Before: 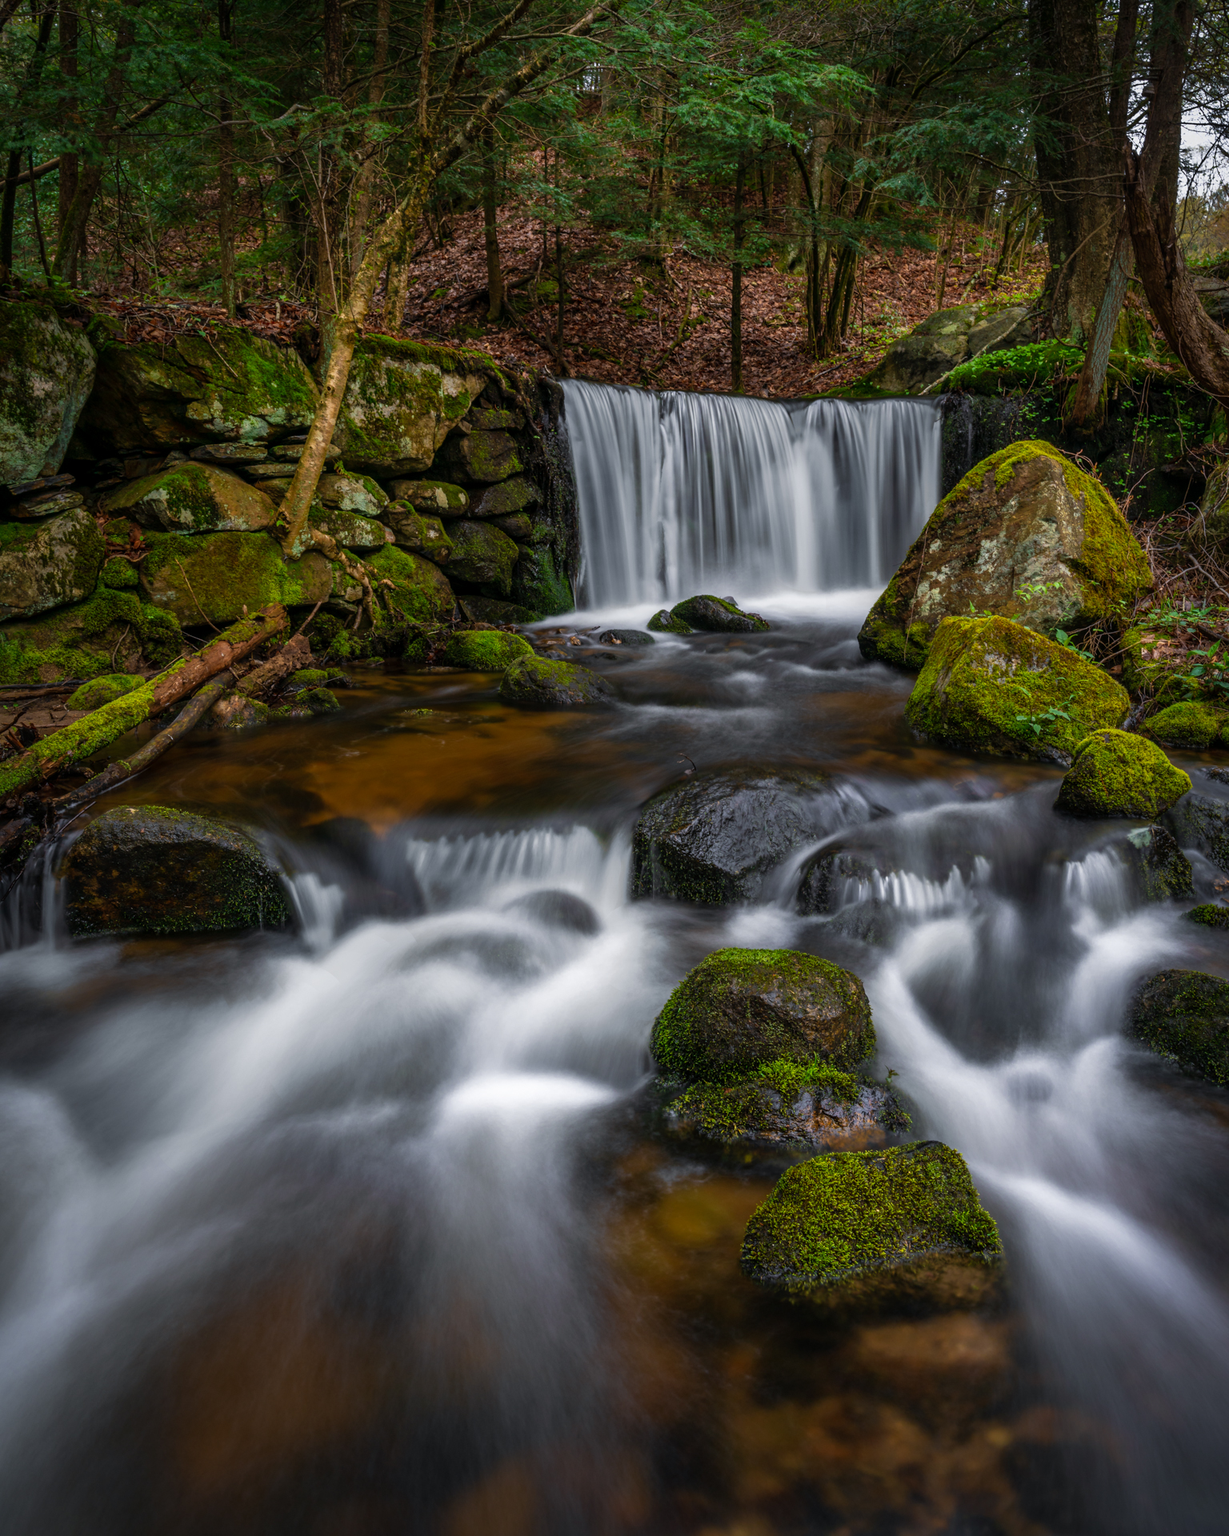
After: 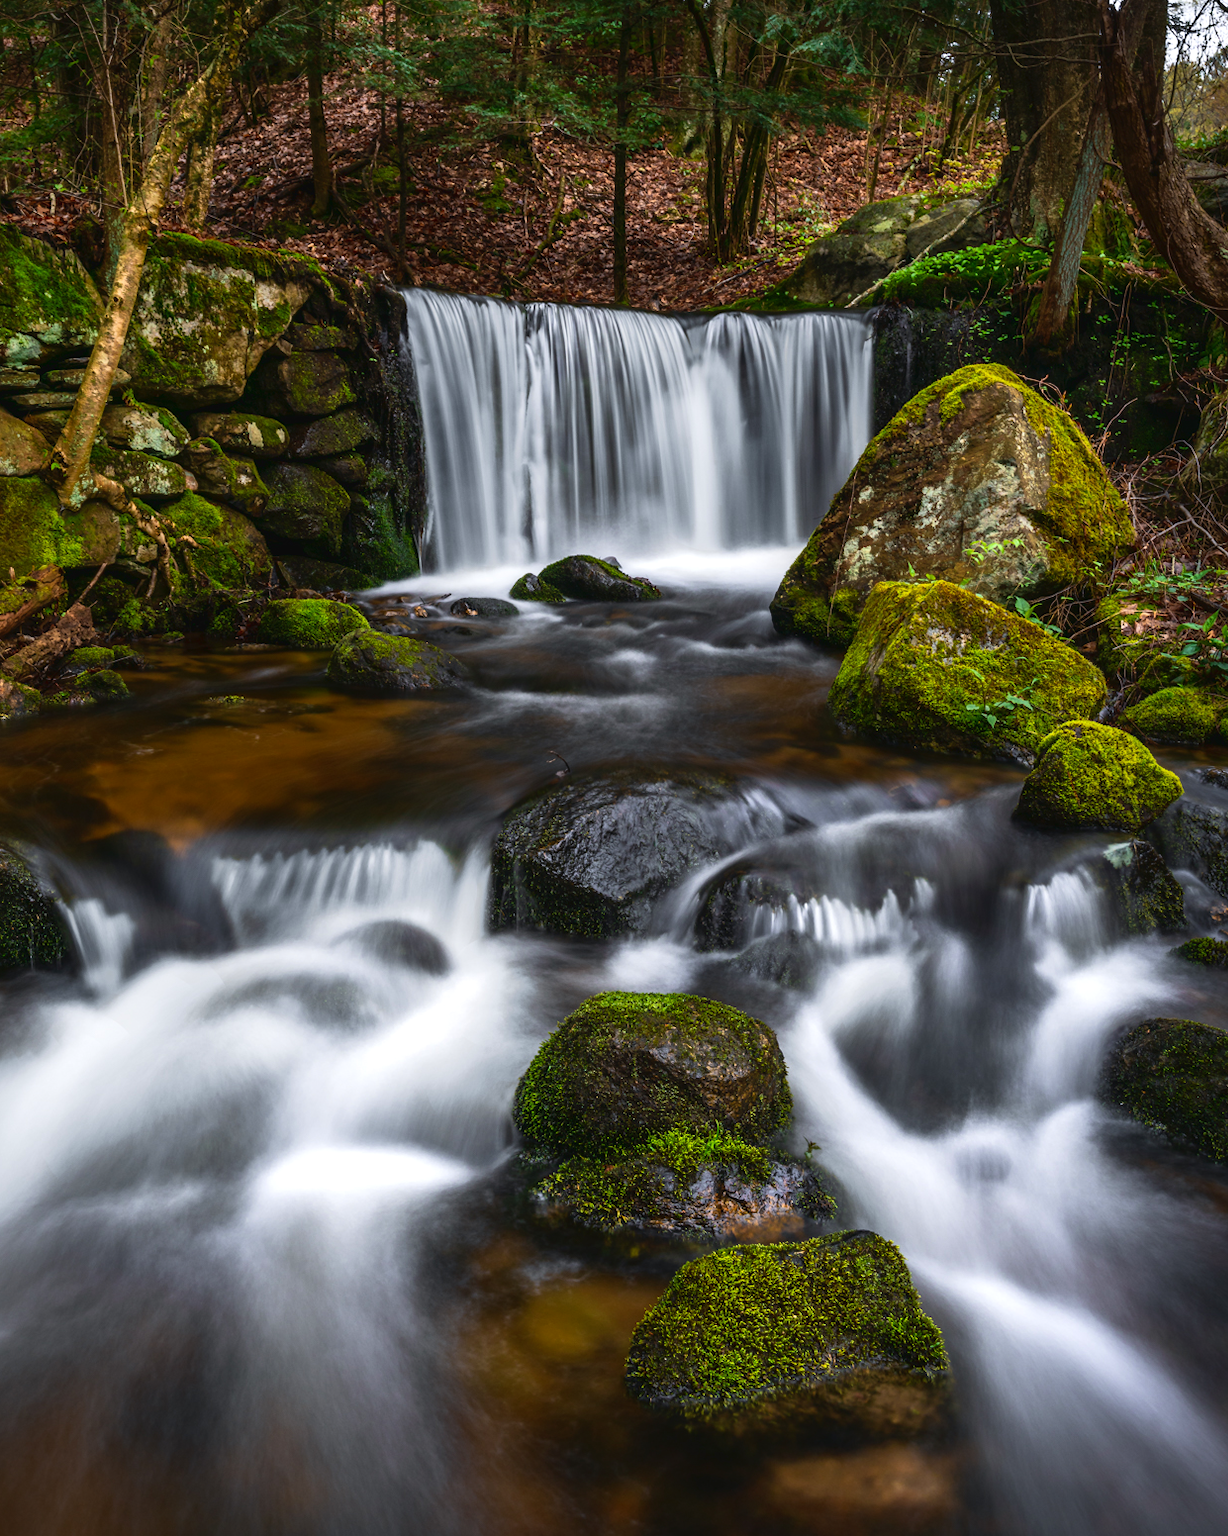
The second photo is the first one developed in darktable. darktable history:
tone equalizer: -8 EV -0.417 EV, -7 EV -0.389 EV, -6 EV -0.333 EV, -5 EV -0.222 EV, -3 EV 0.222 EV, -2 EV 0.333 EV, -1 EV 0.389 EV, +0 EV 0.417 EV, edges refinement/feathering 500, mask exposure compensation -1.57 EV, preserve details no
tone curve: curves: ch0 [(0, 0.028) (0.138, 0.156) (0.468, 0.516) (0.754, 0.823) (1, 1)], color space Lab, linked channels, preserve colors none
crop: left 19.159%, top 9.58%, bottom 9.58%
